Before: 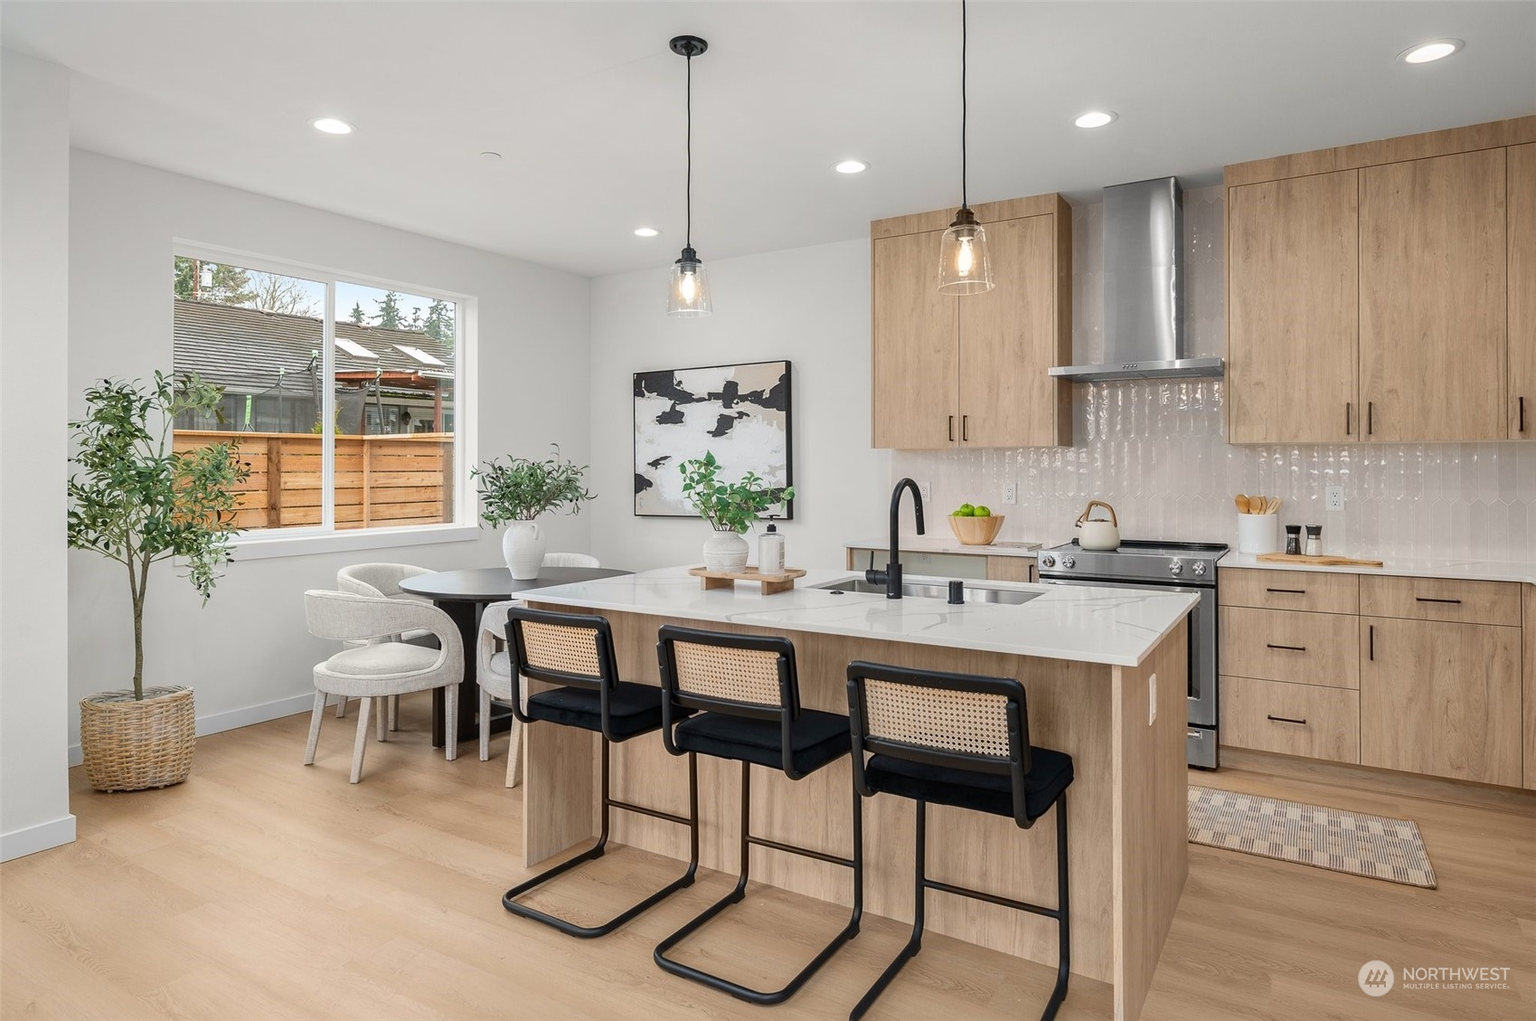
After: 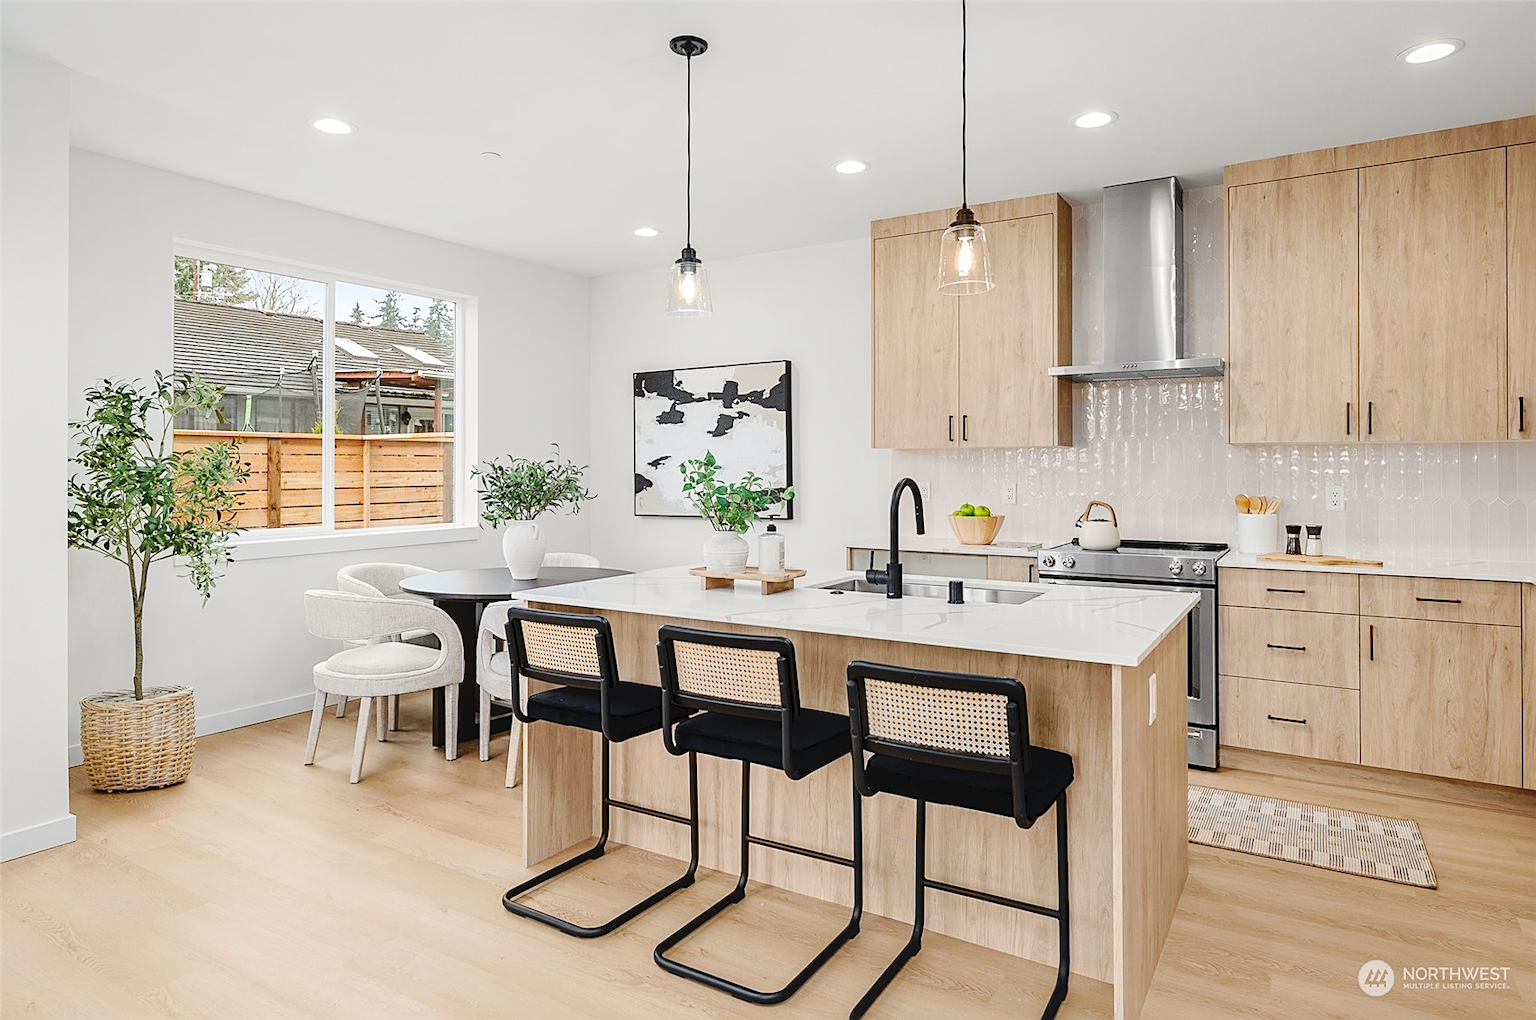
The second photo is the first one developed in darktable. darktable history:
sharpen: on, module defaults
tone curve: curves: ch0 [(0, 0) (0.003, 0.044) (0.011, 0.045) (0.025, 0.048) (0.044, 0.051) (0.069, 0.065) (0.1, 0.08) (0.136, 0.108) (0.177, 0.152) (0.224, 0.216) (0.277, 0.305) (0.335, 0.392) (0.399, 0.481) (0.468, 0.579) (0.543, 0.658) (0.623, 0.729) (0.709, 0.8) (0.801, 0.867) (0.898, 0.93) (1, 1)], preserve colors none
